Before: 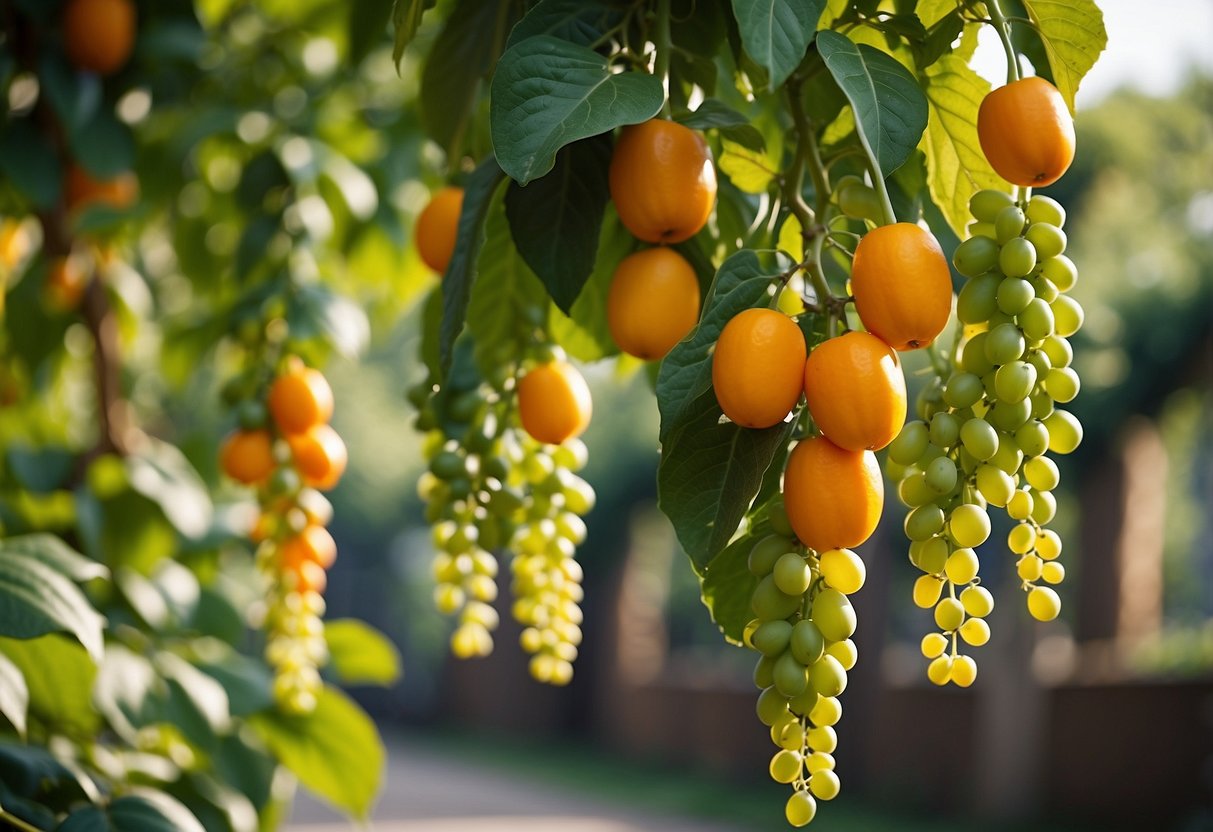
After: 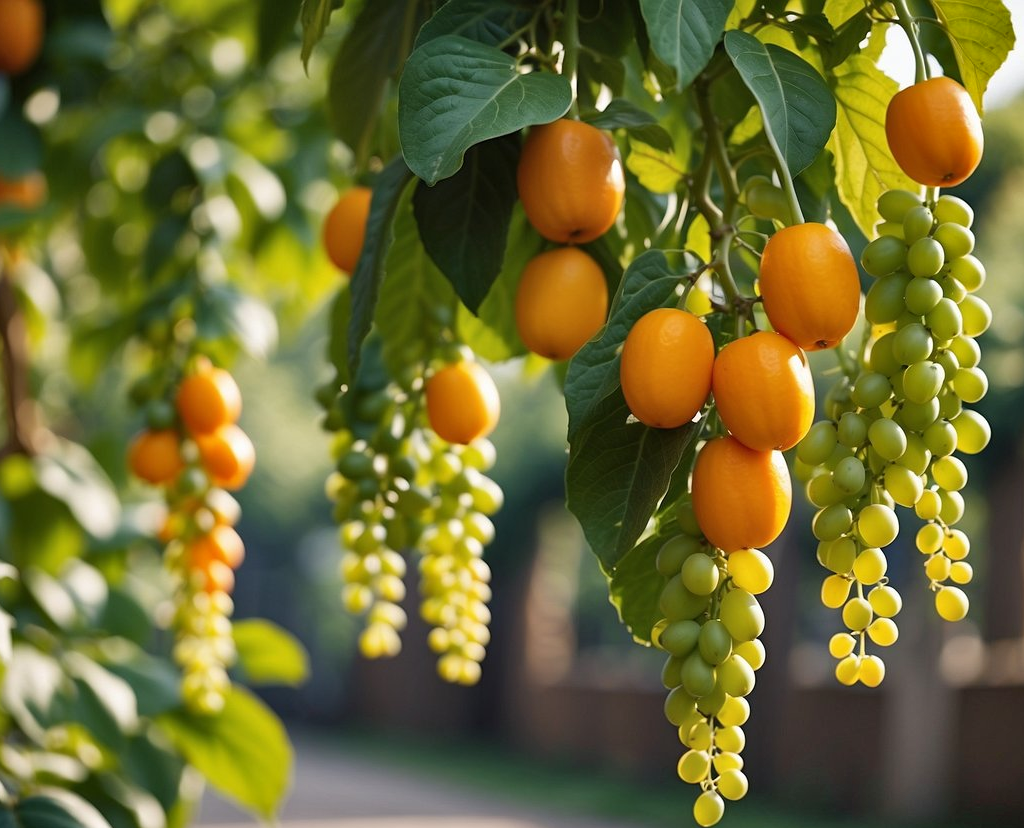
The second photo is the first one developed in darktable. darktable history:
shadows and highlights: low approximation 0.01, soften with gaussian
crop: left 7.598%, right 7.873%
